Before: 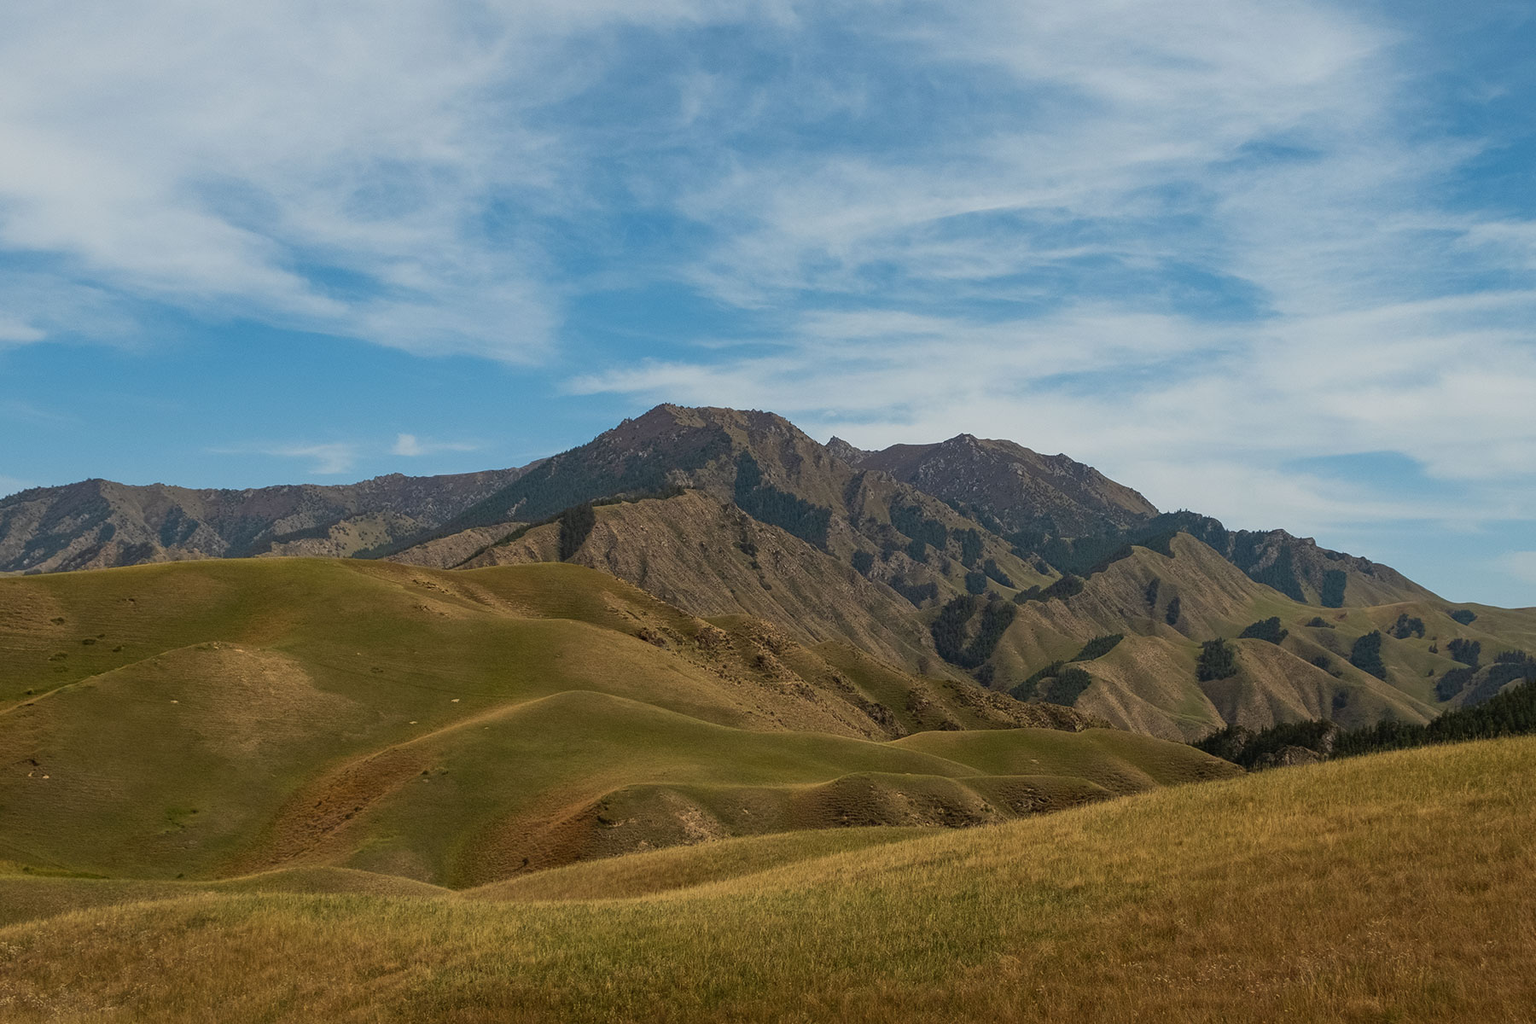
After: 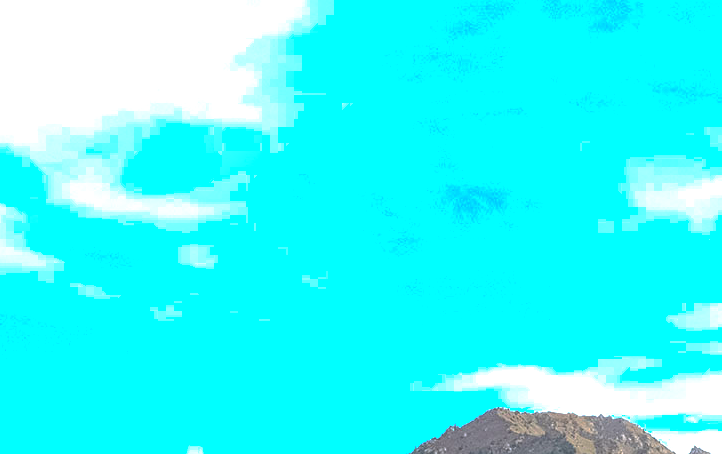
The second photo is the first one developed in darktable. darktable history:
color balance rgb: perceptual saturation grading › global saturation 25.846%, global vibrance 20%
tone equalizer: -8 EV -0.731 EV, -7 EV -0.685 EV, -6 EV -0.562 EV, -5 EV -0.365 EV, -3 EV 0.381 EV, -2 EV 0.6 EV, -1 EV 0.677 EV, +0 EV 0.757 EV, edges refinement/feathering 500, mask exposure compensation -1.57 EV, preserve details no
local contrast: detail 109%
crop: left 15.675%, top 5.438%, right 44.17%, bottom 56.67%
exposure: exposure 1.223 EV, compensate exposure bias true, compensate highlight preservation false
base curve: curves: ch0 [(0, 0) (0.826, 0.587) (1, 1)], preserve colors none
